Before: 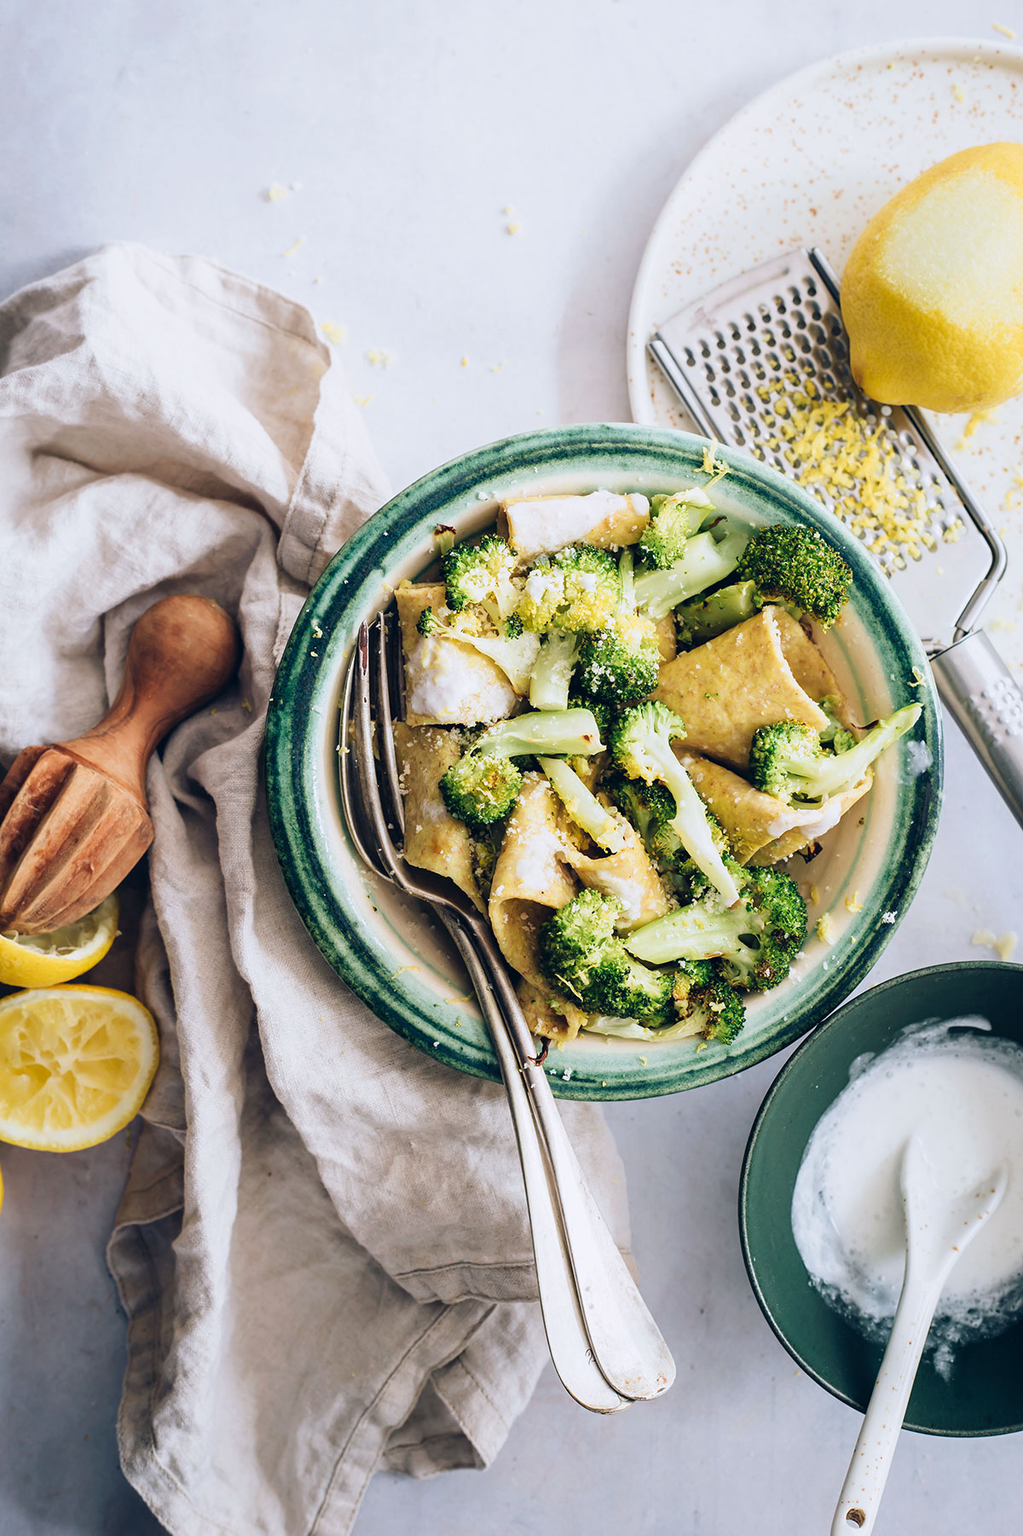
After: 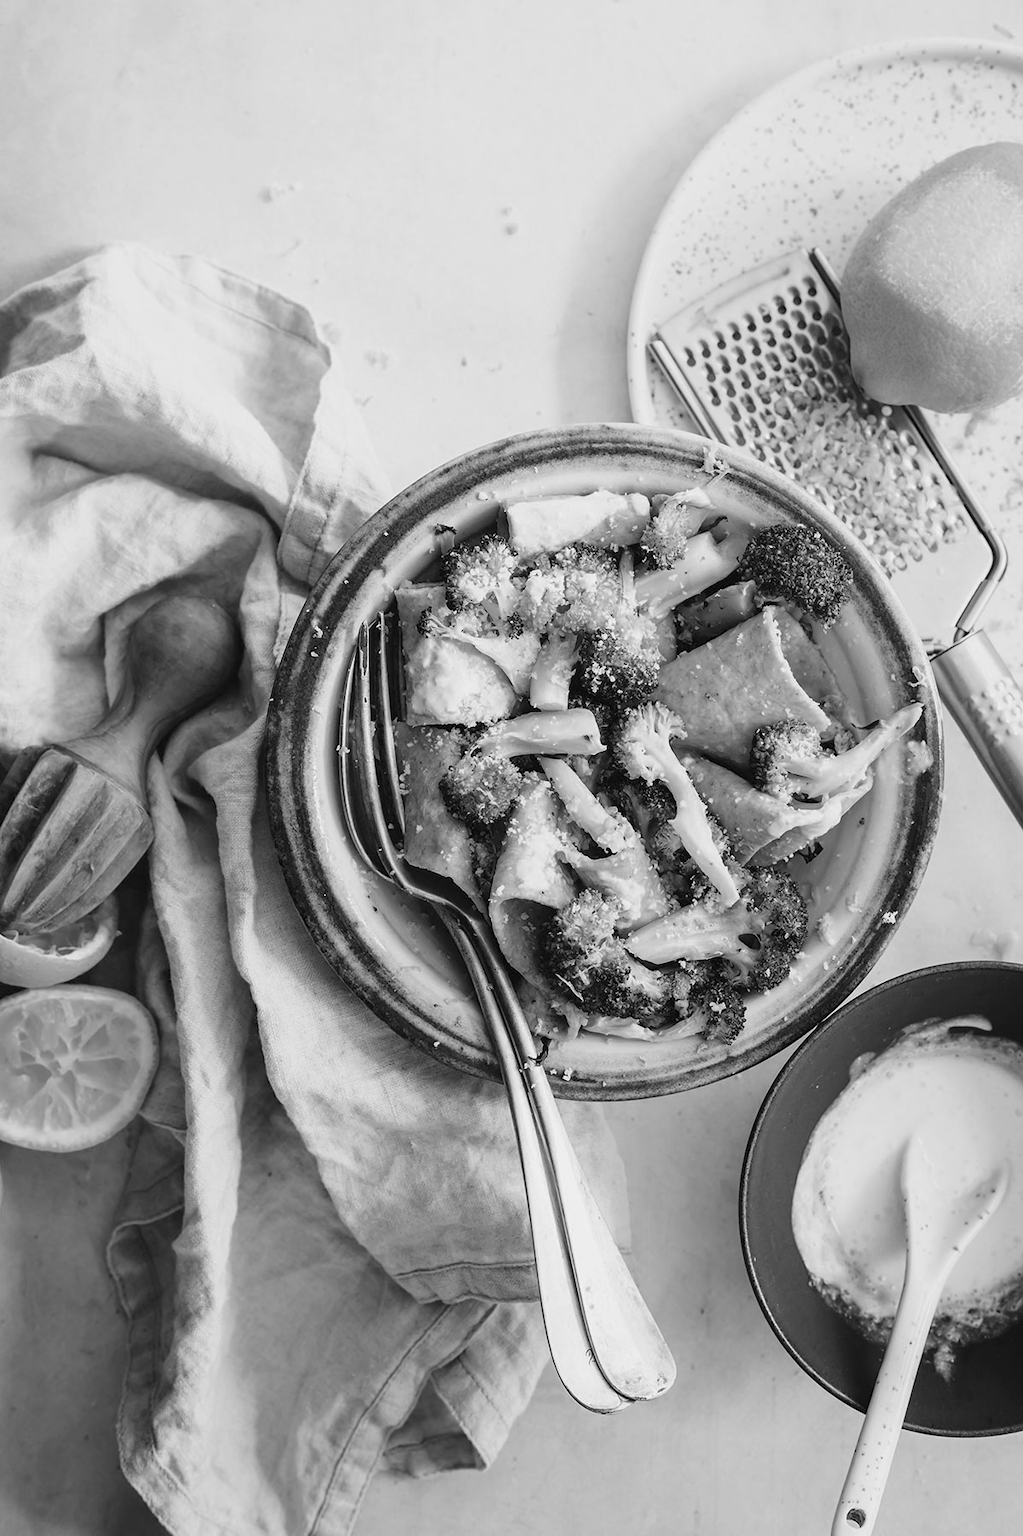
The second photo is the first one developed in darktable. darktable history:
color calibration: output gray [0.246, 0.254, 0.501, 0], illuminant same as pipeline (D50), adaptation XYZ, x 0.346, y 0.359, temperature 5006.94 K
tone equalizer: mask exposure compensation -0.489 EV
